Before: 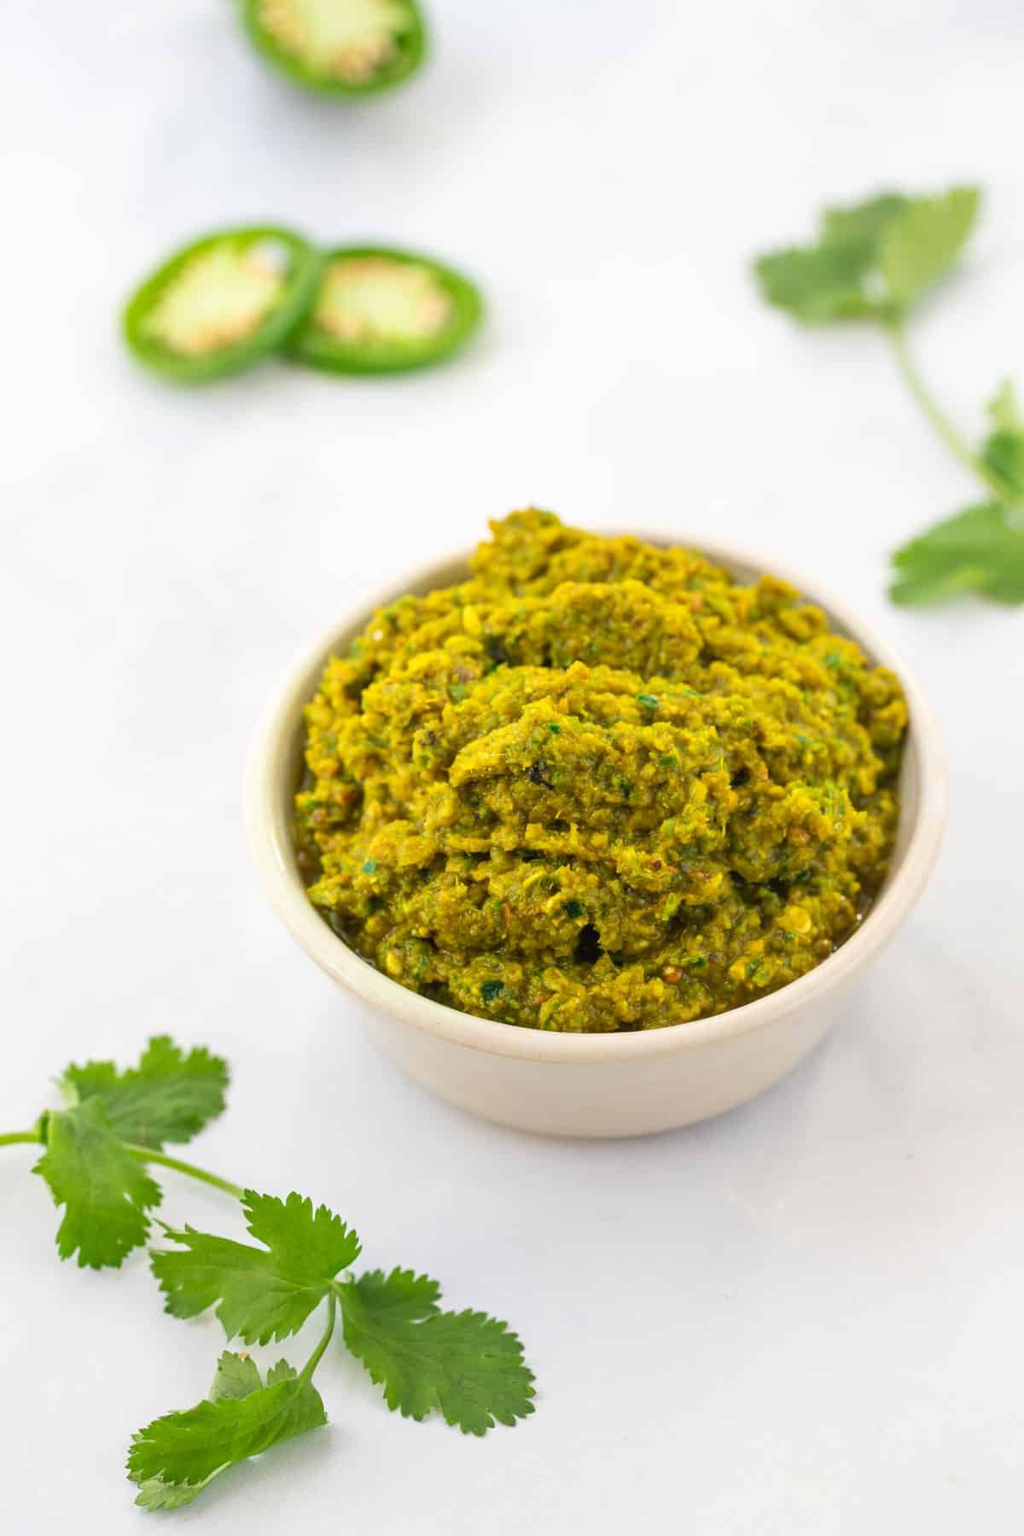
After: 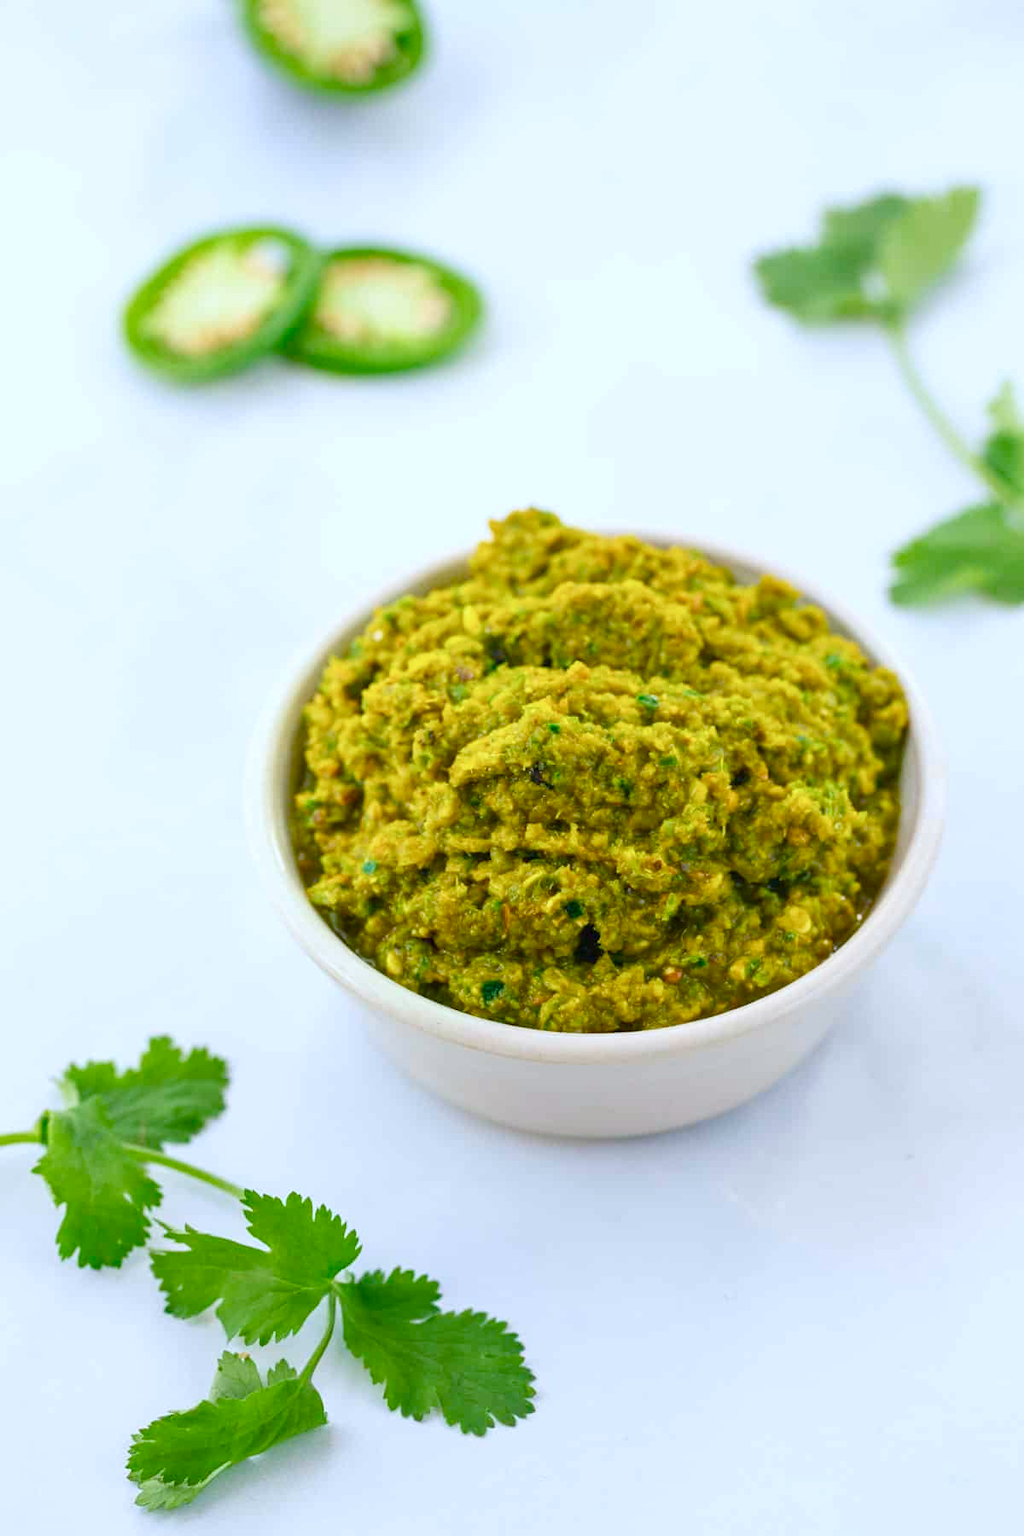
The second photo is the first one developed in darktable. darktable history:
color calibration: x 0.371, y 0.377, temperature 4288.84 K
color balance rgb: power › chroma 0.484%, power › hue 215.41°, perceptual saturation grading › global saturation 45.582%, perceptual saturation grading › highlights -50.165%, perceptual saturation grading › shadows 31.162%, global vibrance 12.073%
